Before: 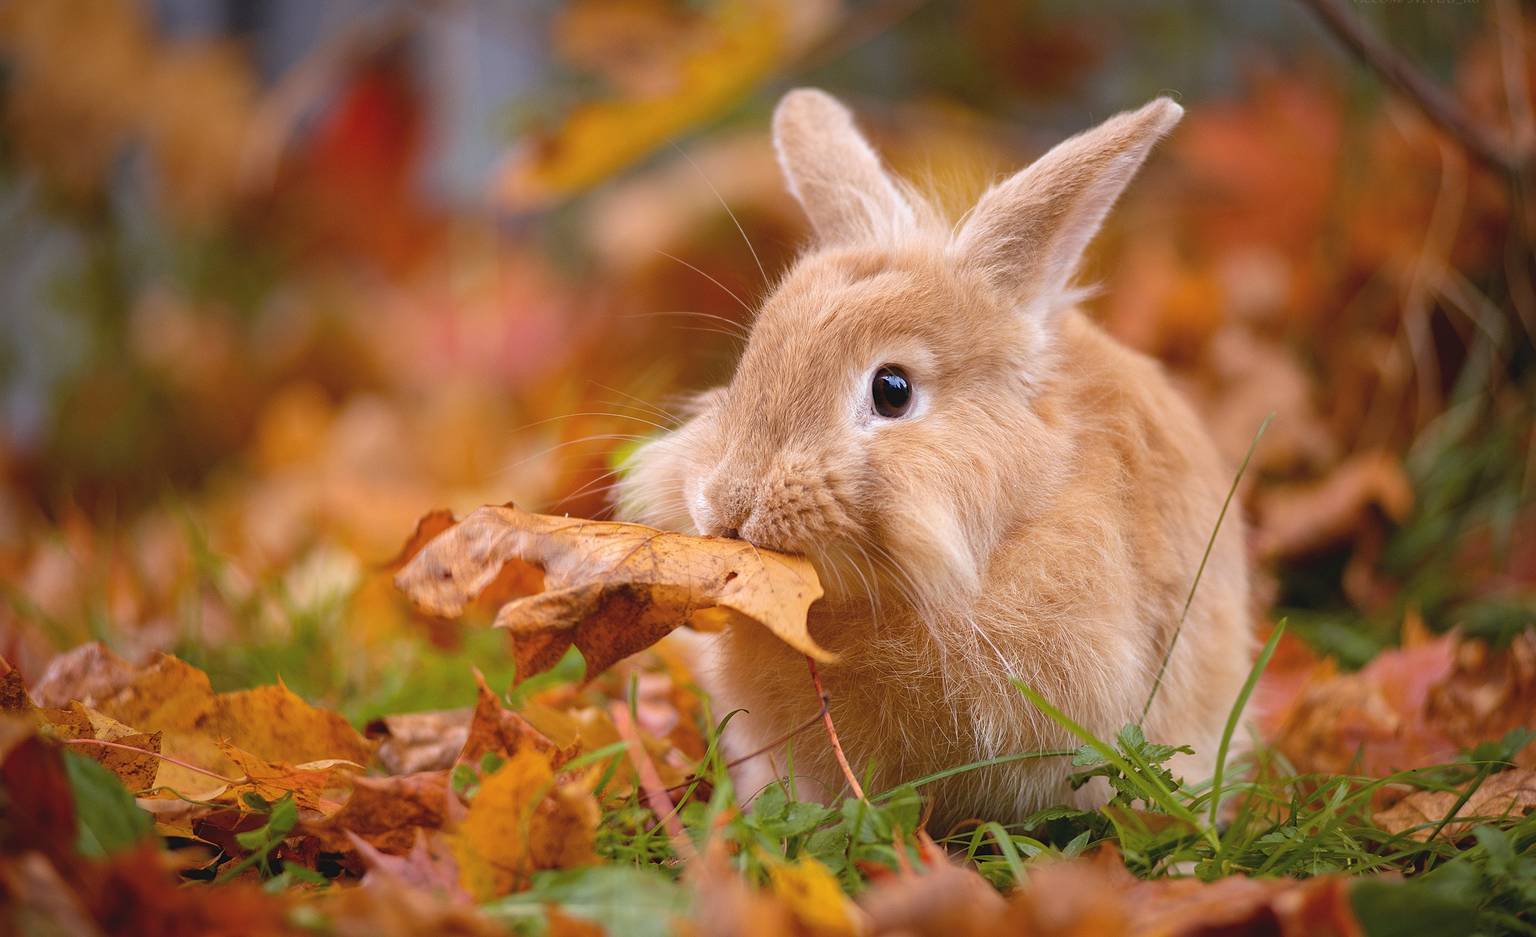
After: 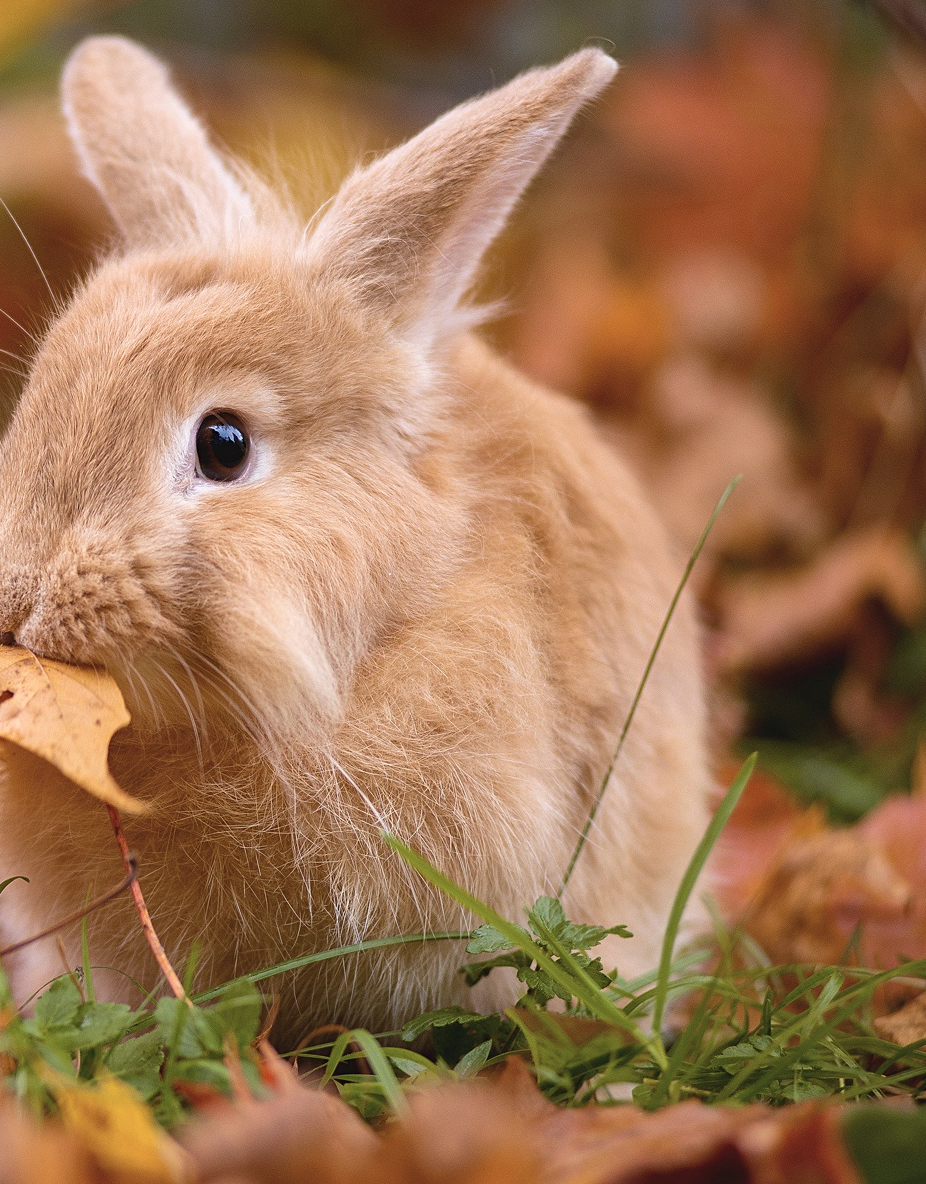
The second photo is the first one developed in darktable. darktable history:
contrast brightness saturation: contrast 0.112, saturation -0.154
crop: left 47.385%, top 6.691%, right 8.089%
velvia: strength 15.45%
shadows and highlights: radius 127.49, shadows 30.55, highlights -30.87, low approximation 0.01, soften with gaussian
